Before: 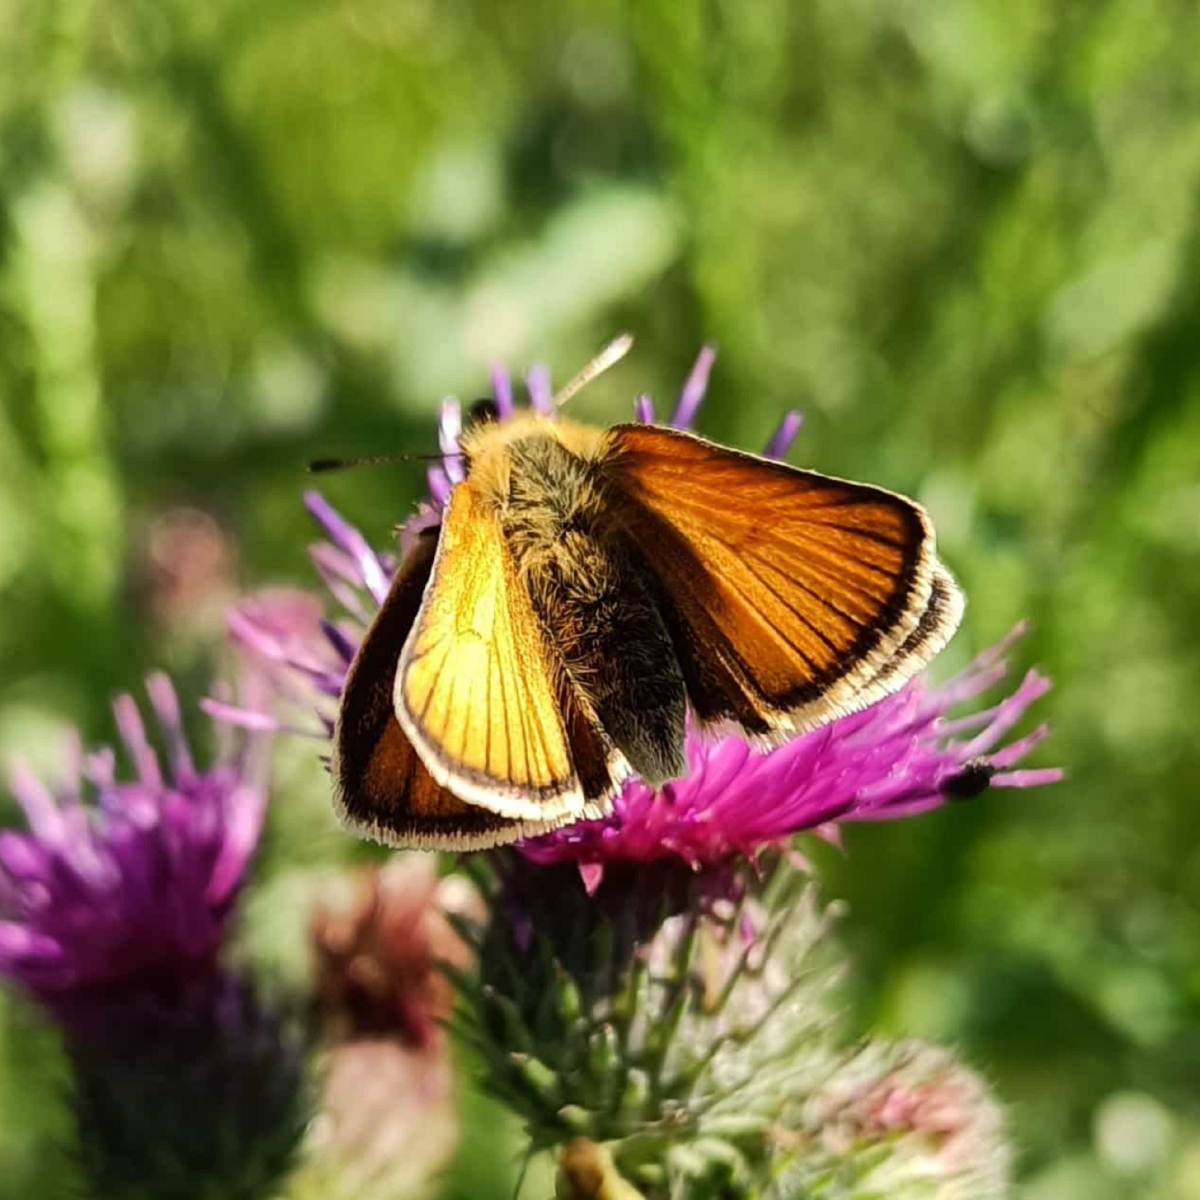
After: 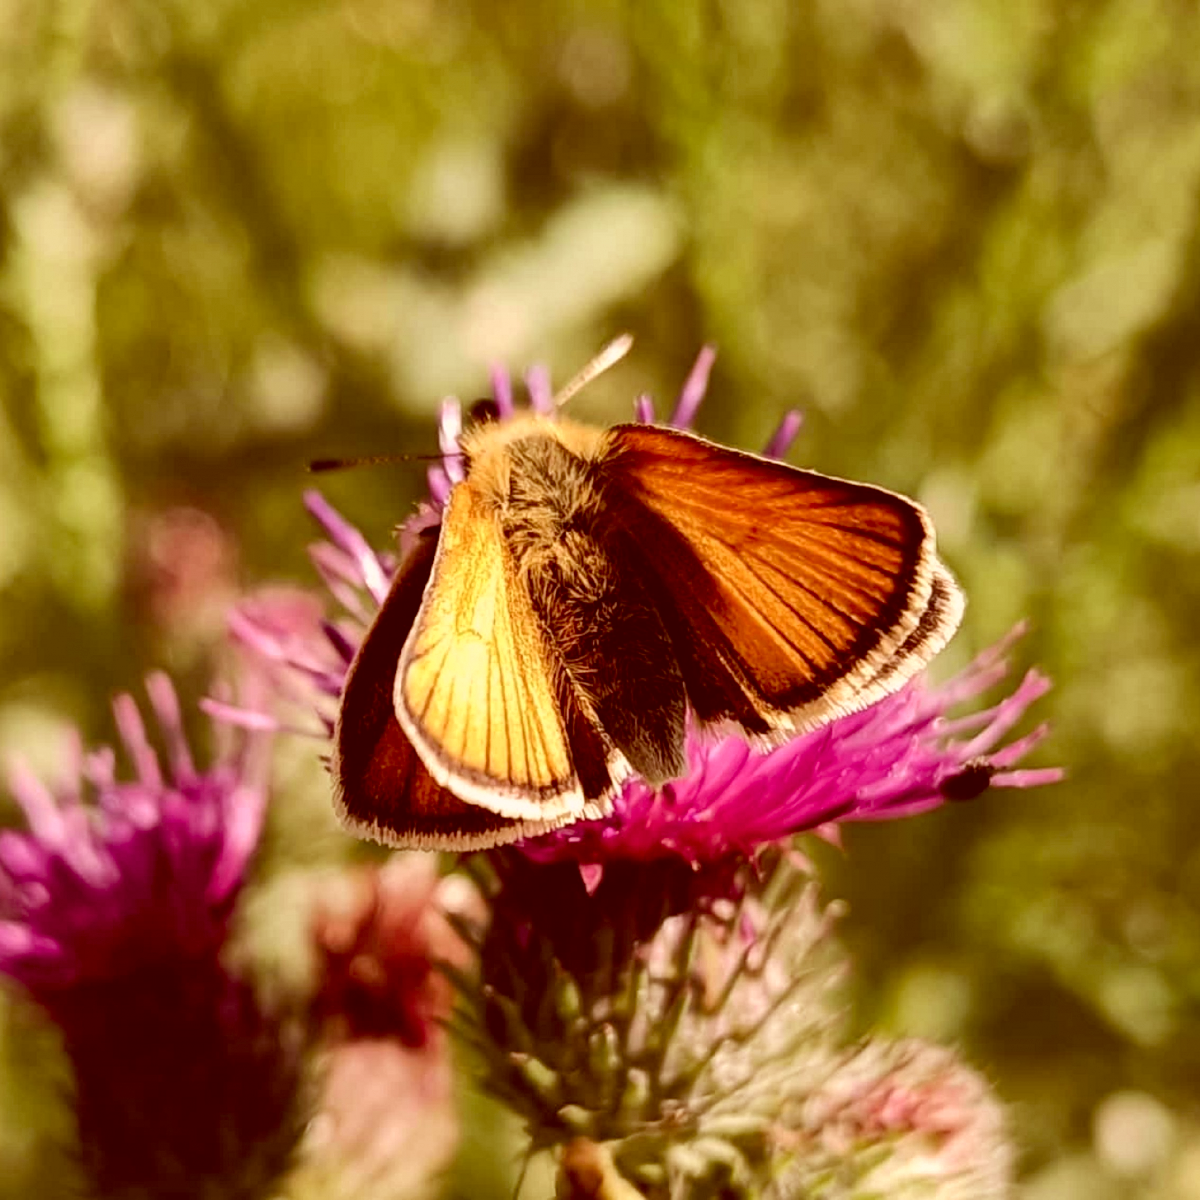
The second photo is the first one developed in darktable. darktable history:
color correction: highlights a* 9.03, highlights b* 8.71, shadows a* 40, shadows b* 40, saturation 0.8
